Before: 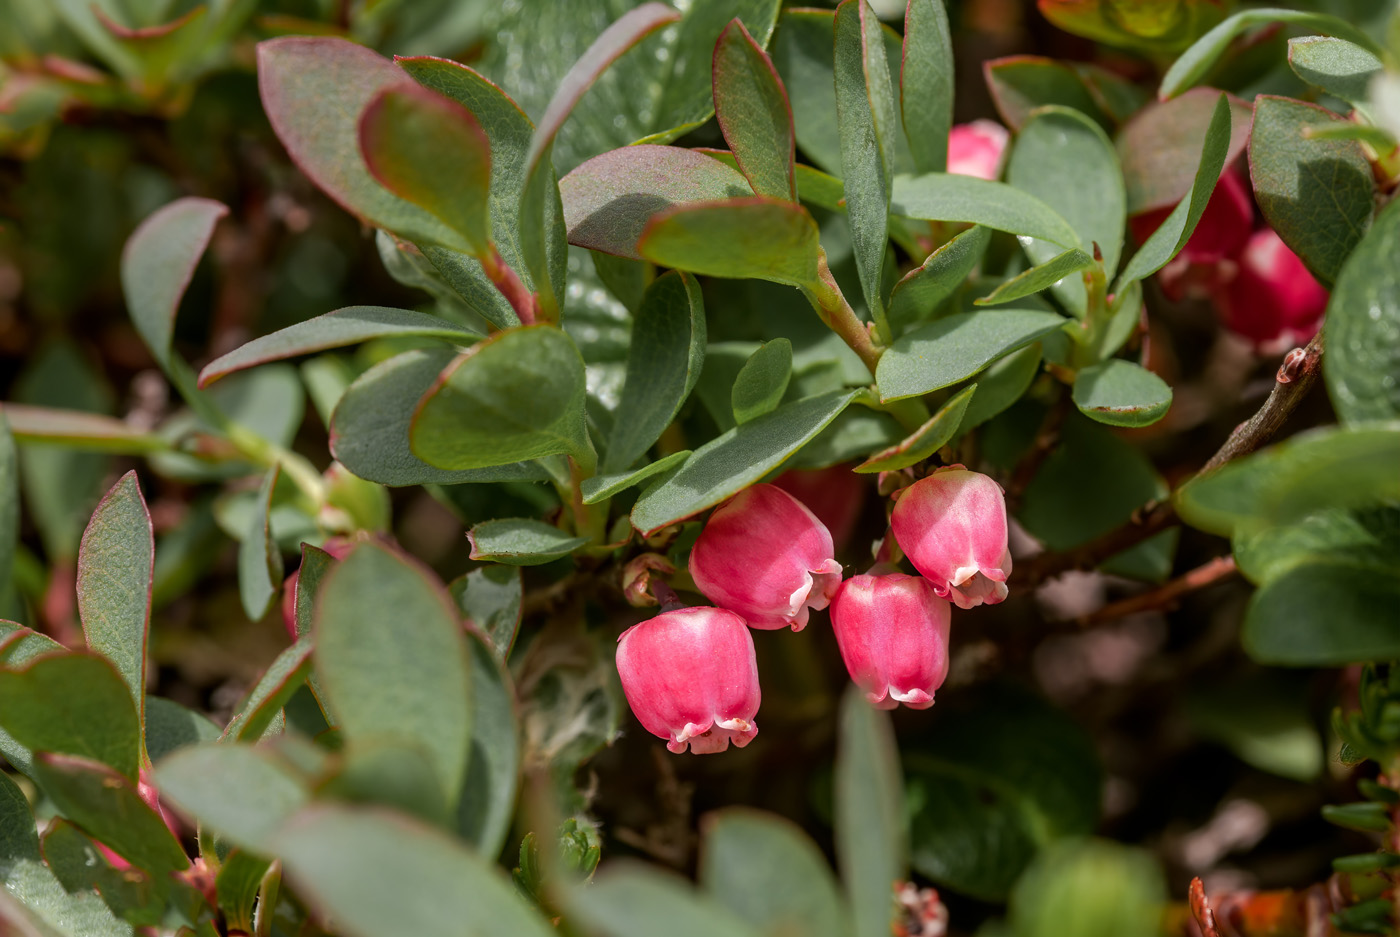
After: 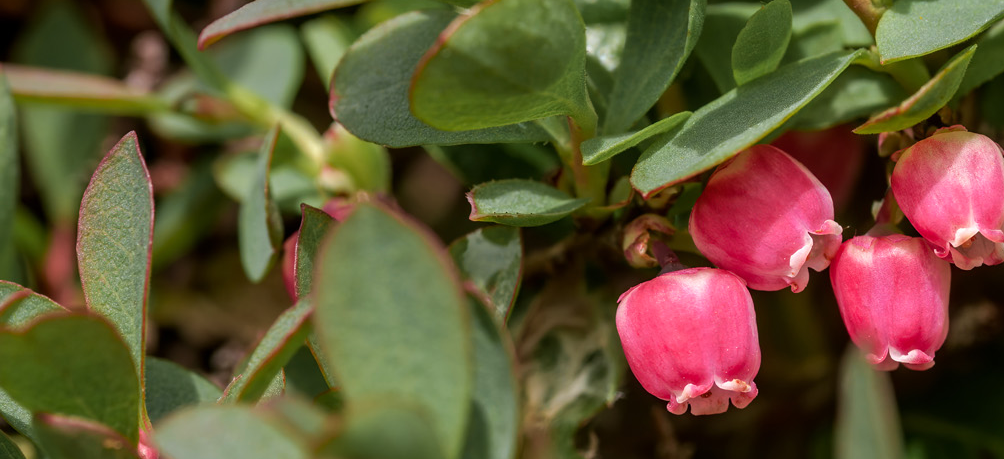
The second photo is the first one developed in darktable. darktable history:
crop: top 36.203%, right 28.225%, bottom 14.75%
velvia: on, module defaults
